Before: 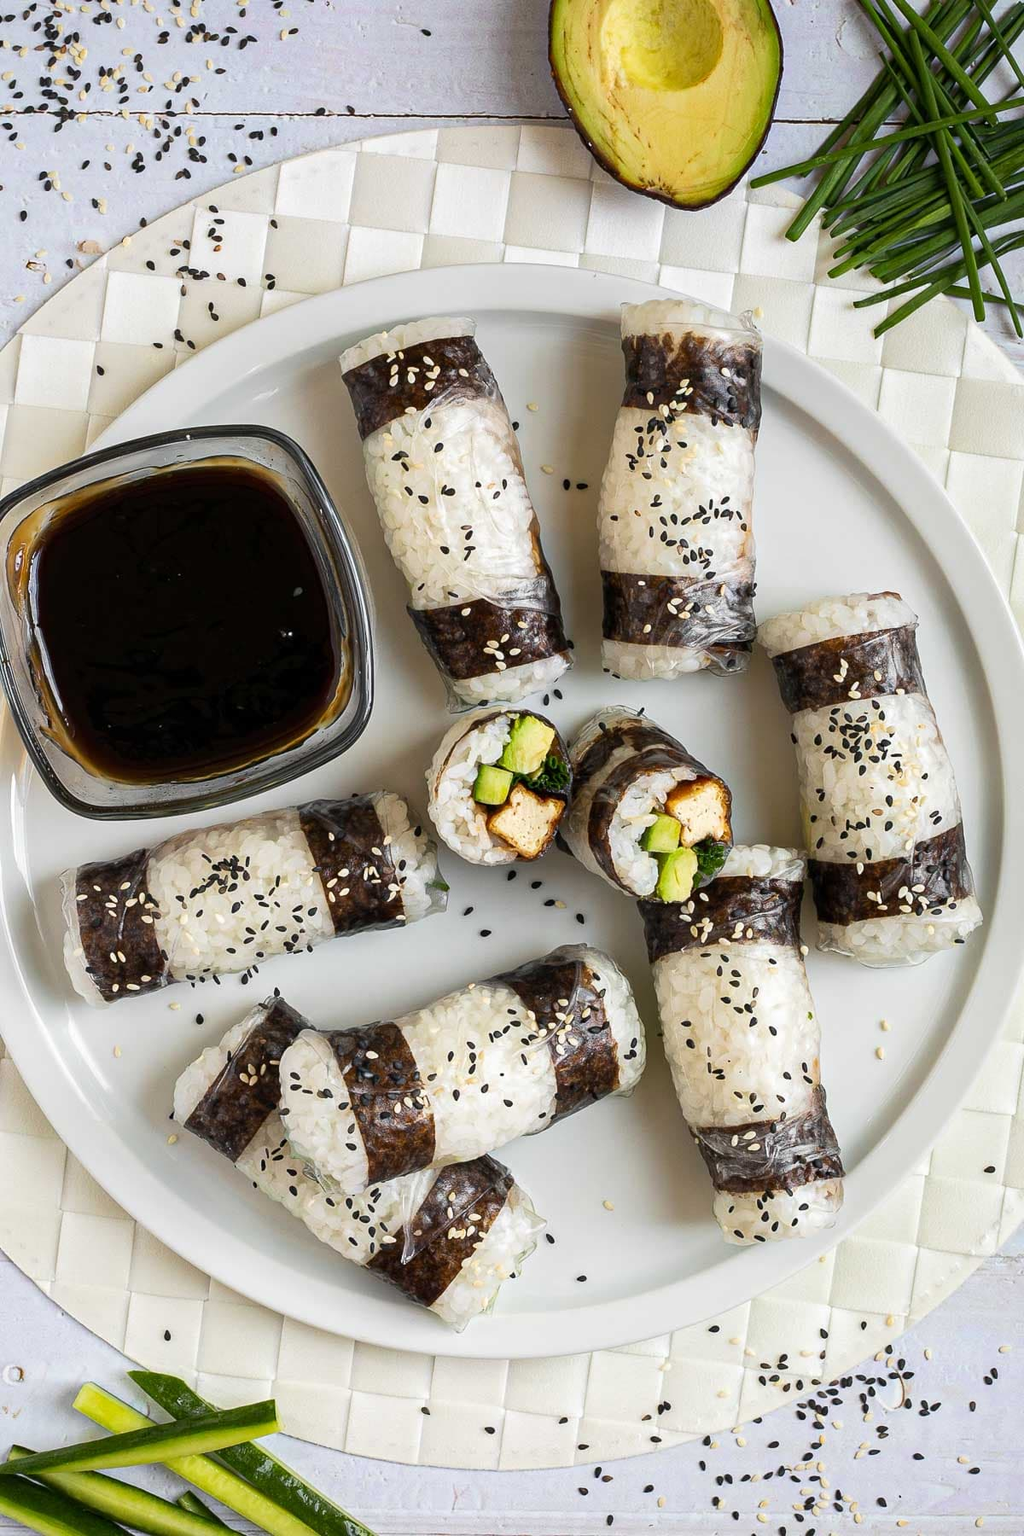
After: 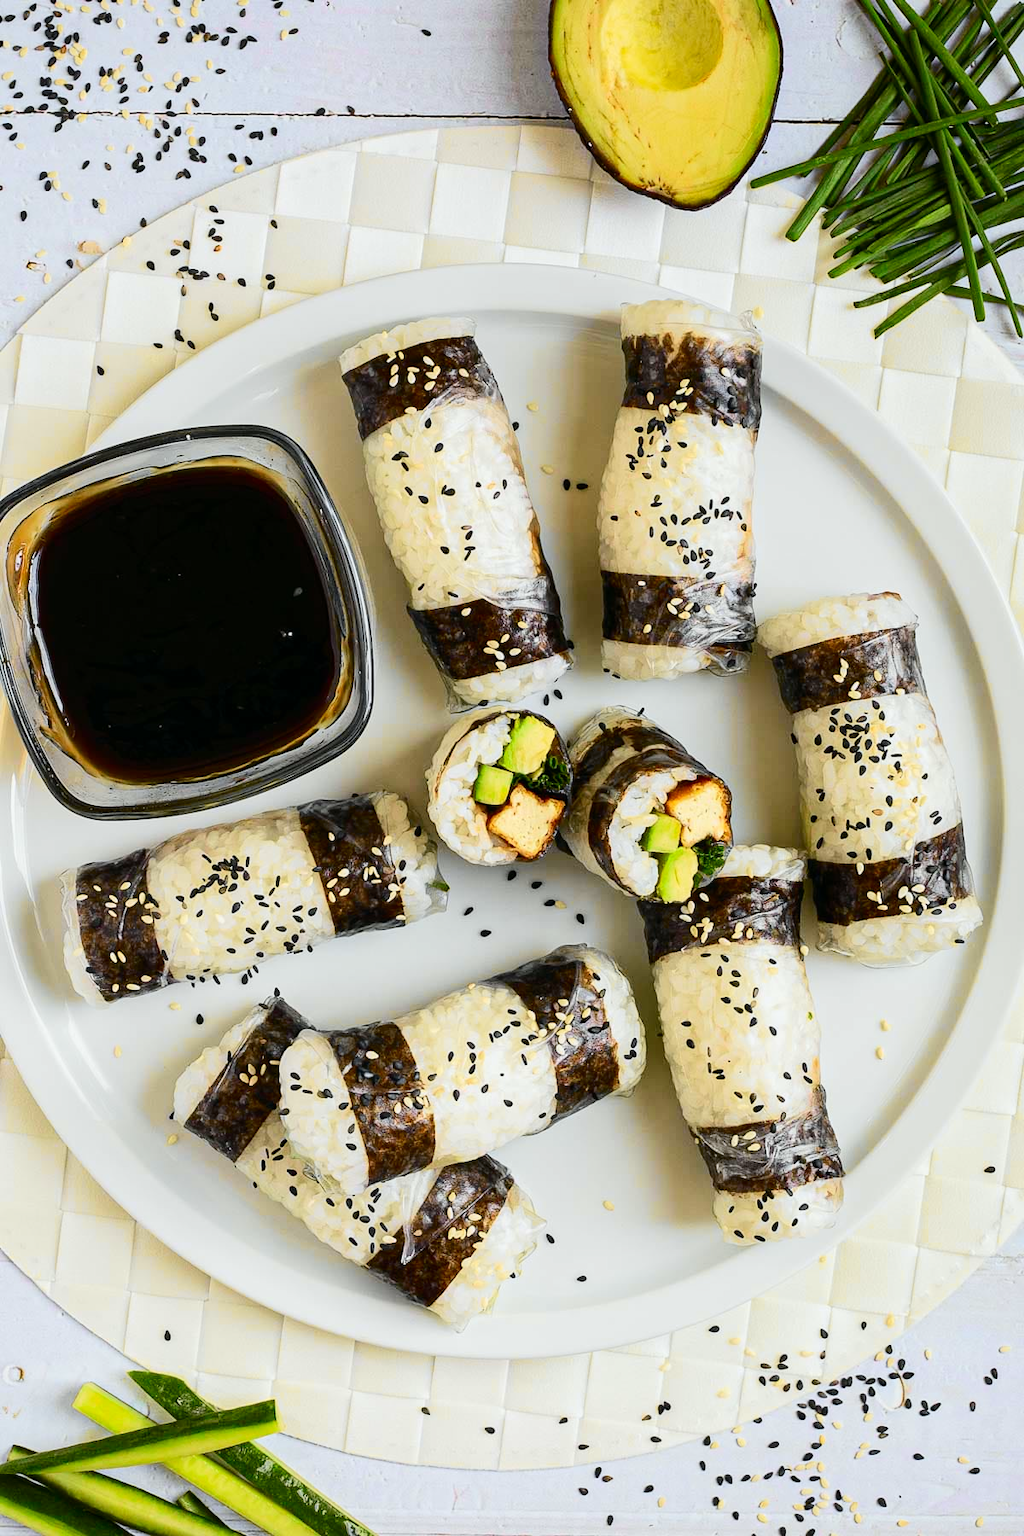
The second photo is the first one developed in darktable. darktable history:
tone curve: curves: ch0 [(0, 0.003) (0.113, 0.081) (0.207, 0.184) (0.515, 0.612) (0.712, 0.793) (0.984, 0.961)]; ch1 [(0, 0) (0.172, 0.123) (0.317, 0.272) (0.414, 0.382) (0.476, 0.479) (0.505, 0.498) (0.534, 0.534) (0.621, 0.65) (0.709, 0.764) (1, 1)]; ch2 [(0, 0) (0.411, 0.424) (0.505, 0.505) (0.521, 0.524) (0.537, 0.57) (0.65, 0.699) (1, 1)], color space Lab, independent channels, preserve colors none
